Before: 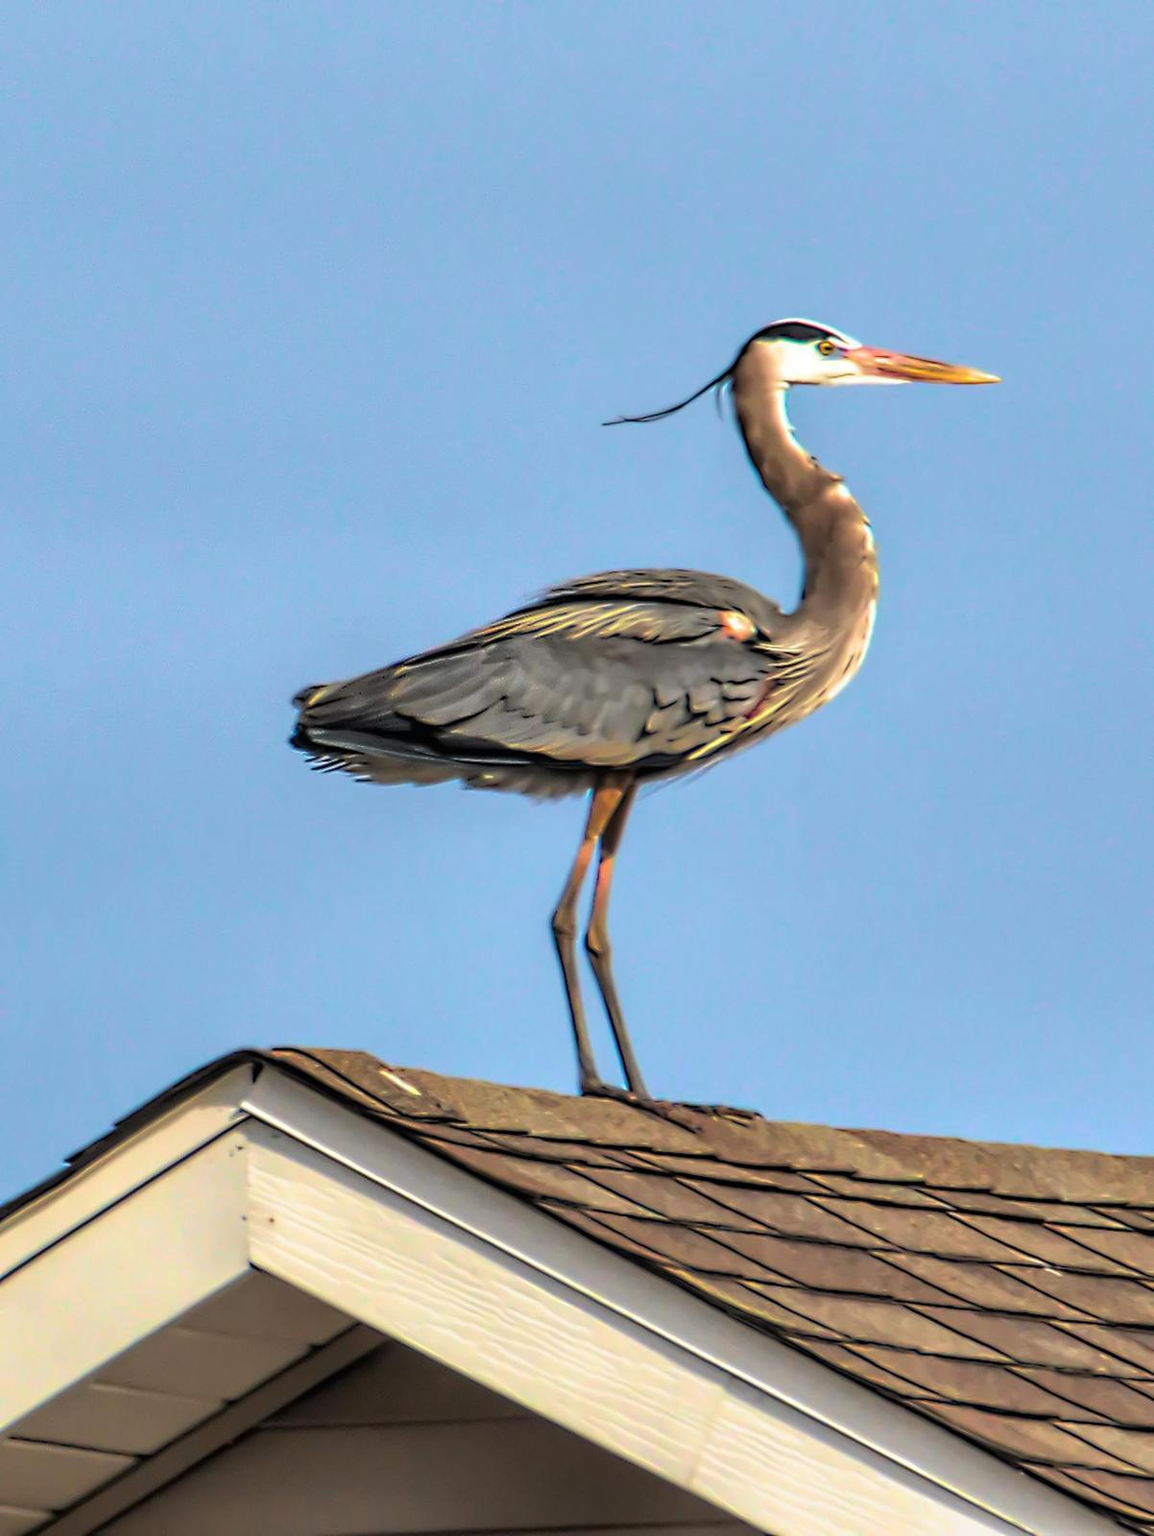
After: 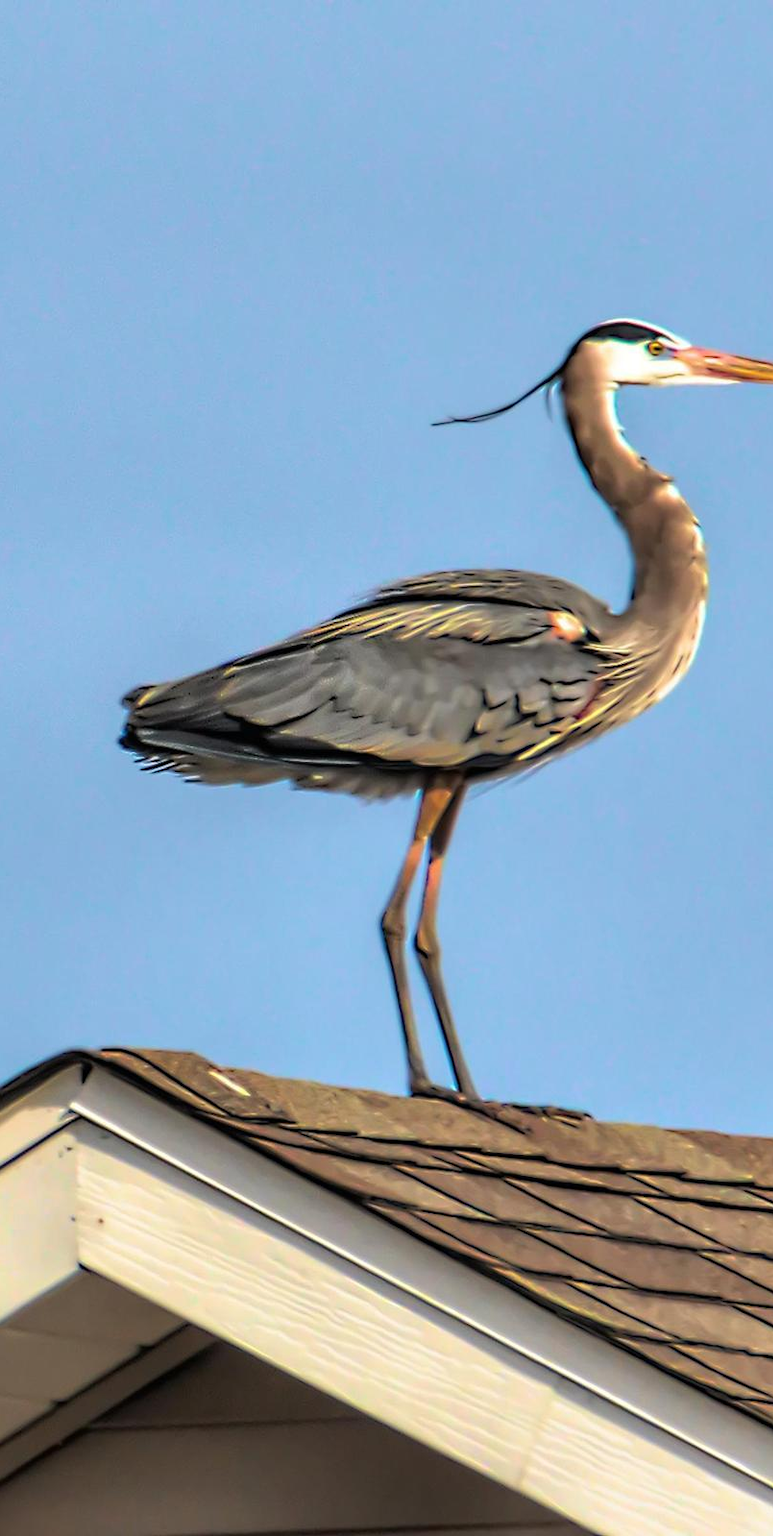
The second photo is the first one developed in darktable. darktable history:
crop and rotate: left 14.838%, right 18.113%
